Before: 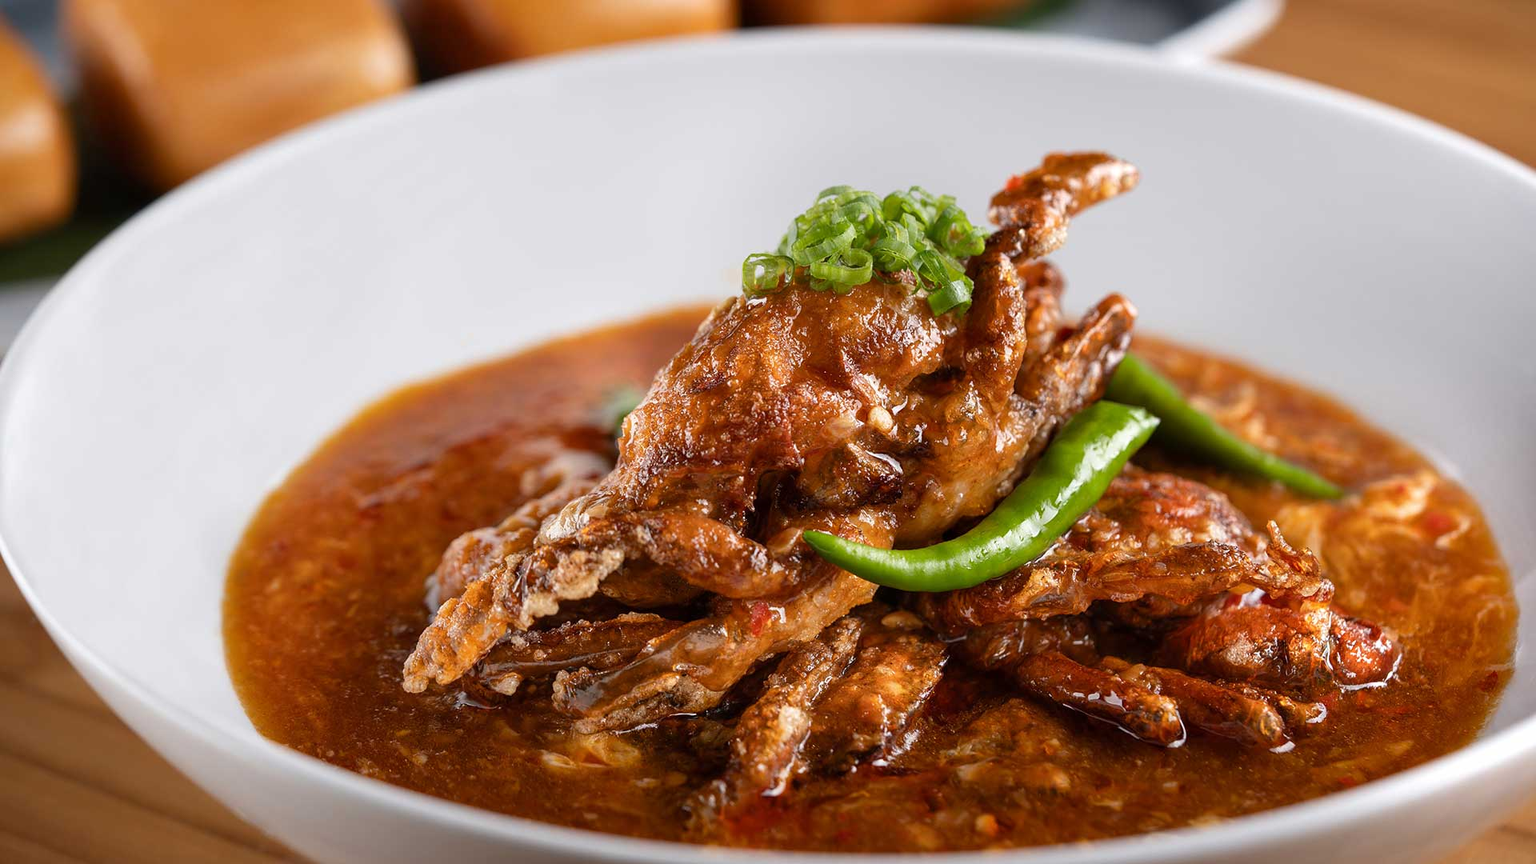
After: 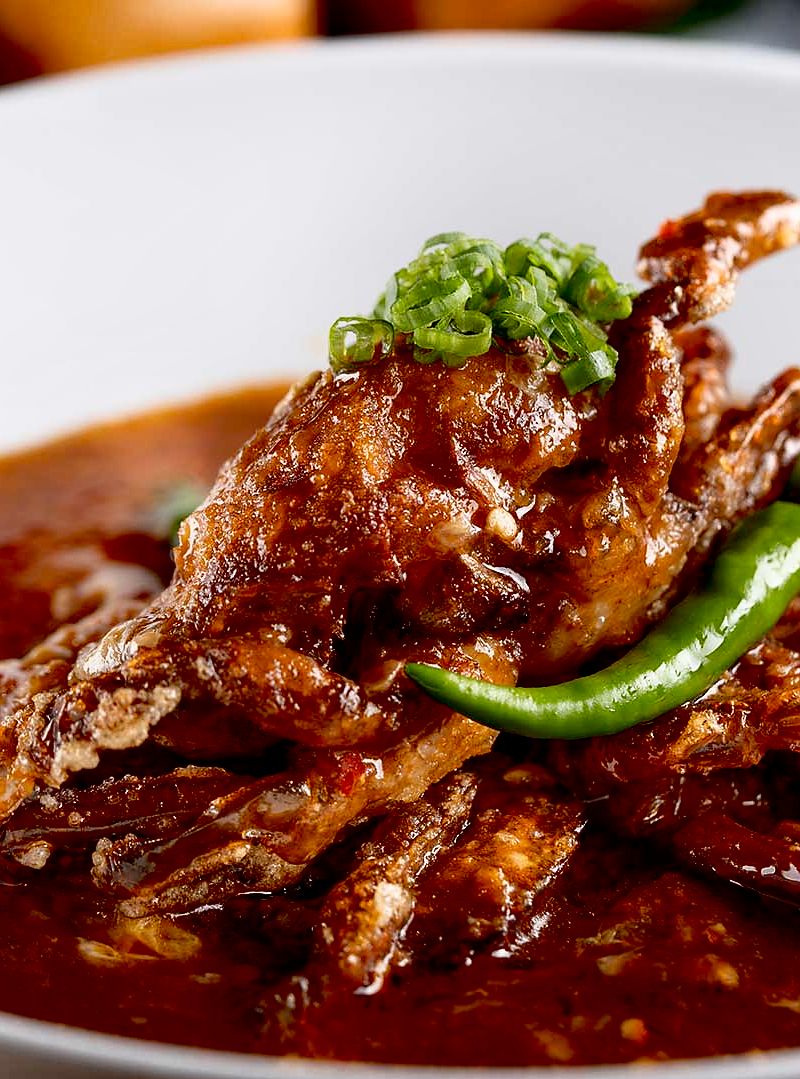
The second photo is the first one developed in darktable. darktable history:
shadows and highlights: shadows -62.32, white point adjustment -5.22, highlights 61.59
exposure: black level correction 0.029, exposure -0.073 EV, compensate highlight preservation false
crop: left 31.229%, right 27.105%
sharpen: radius 1, threshold 1
